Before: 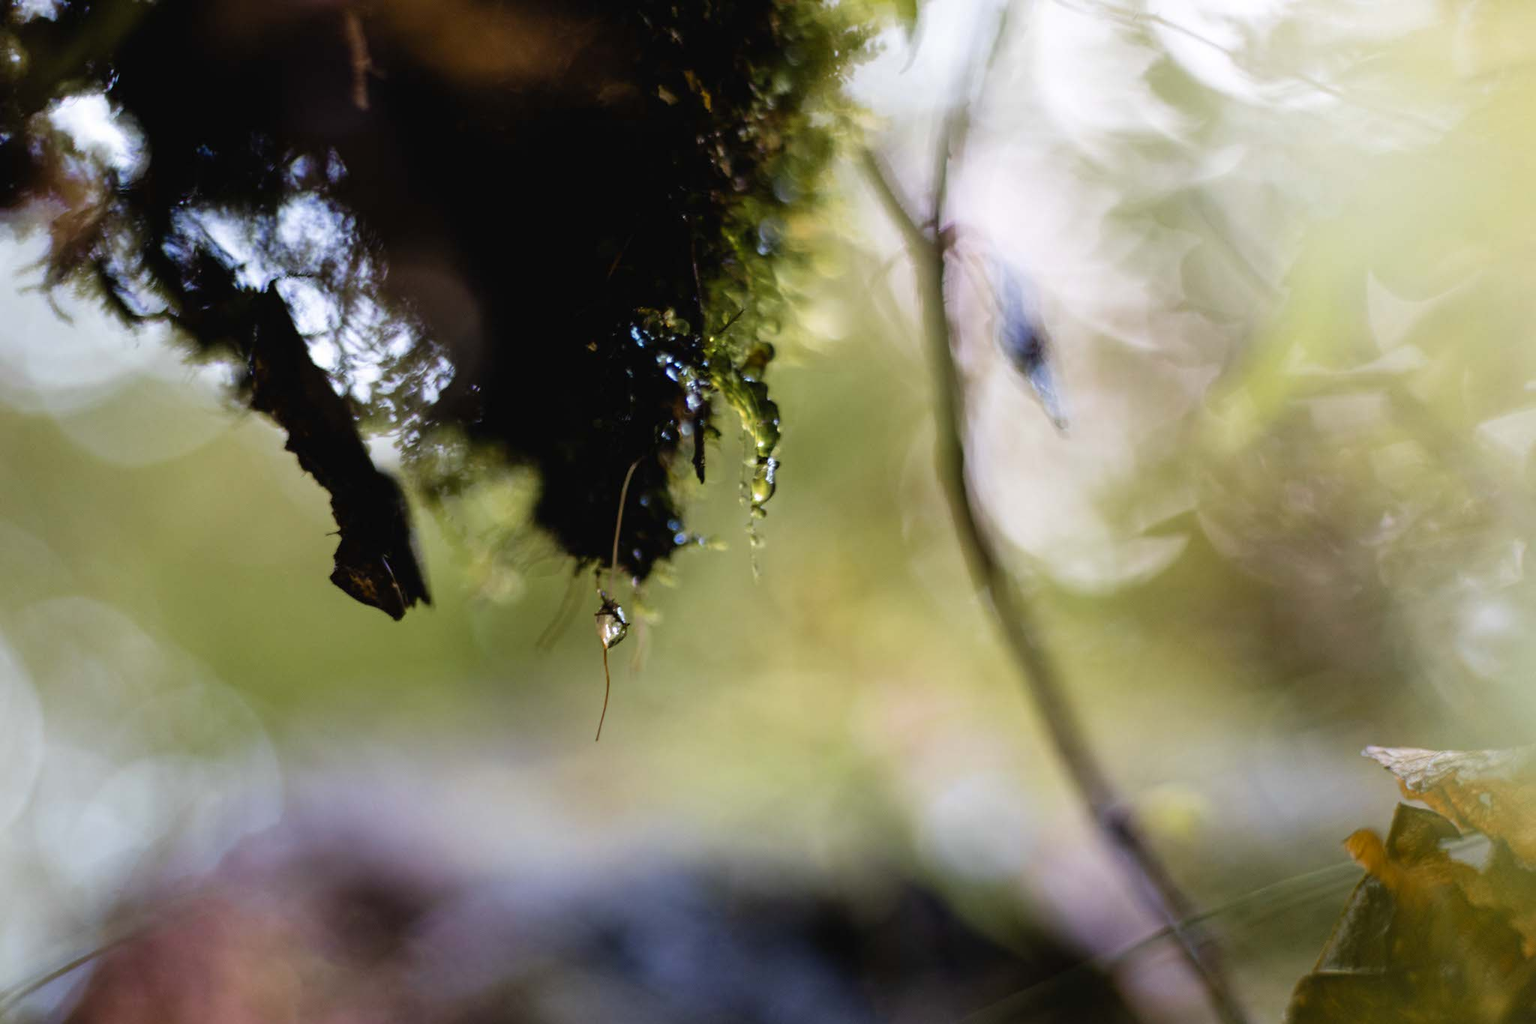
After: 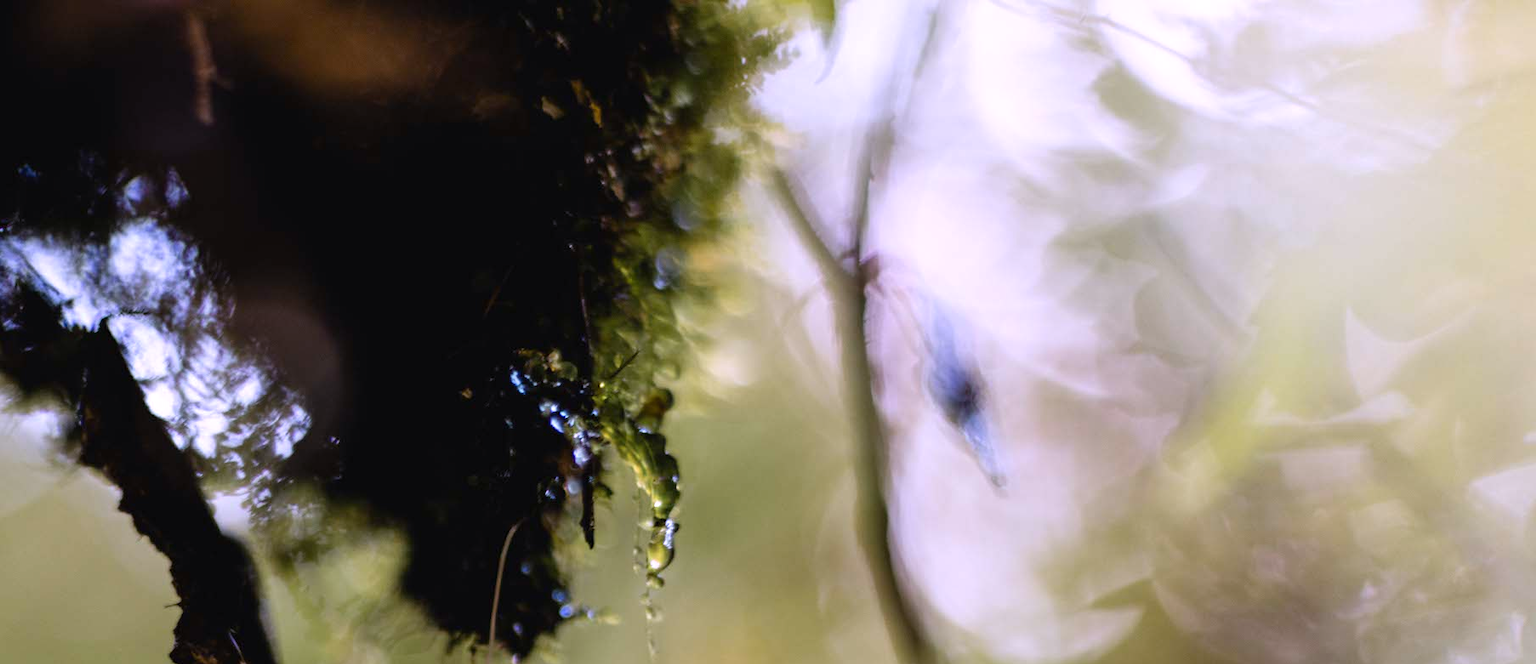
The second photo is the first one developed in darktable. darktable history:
crop and rotate: left 11.812%, bottom 42.776%
white balance: red 1.042, blue 1.17
